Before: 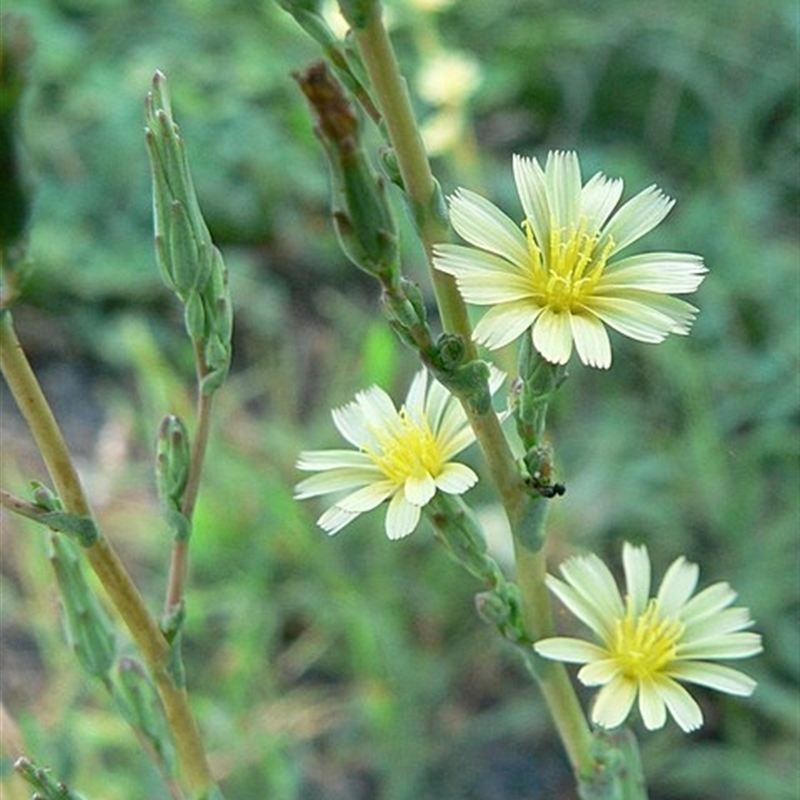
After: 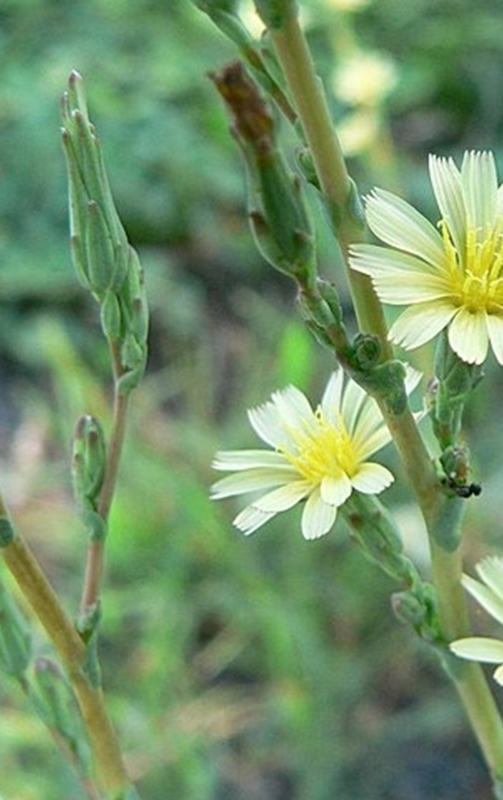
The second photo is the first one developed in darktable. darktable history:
crop: left 10.537%, right 26.477%
